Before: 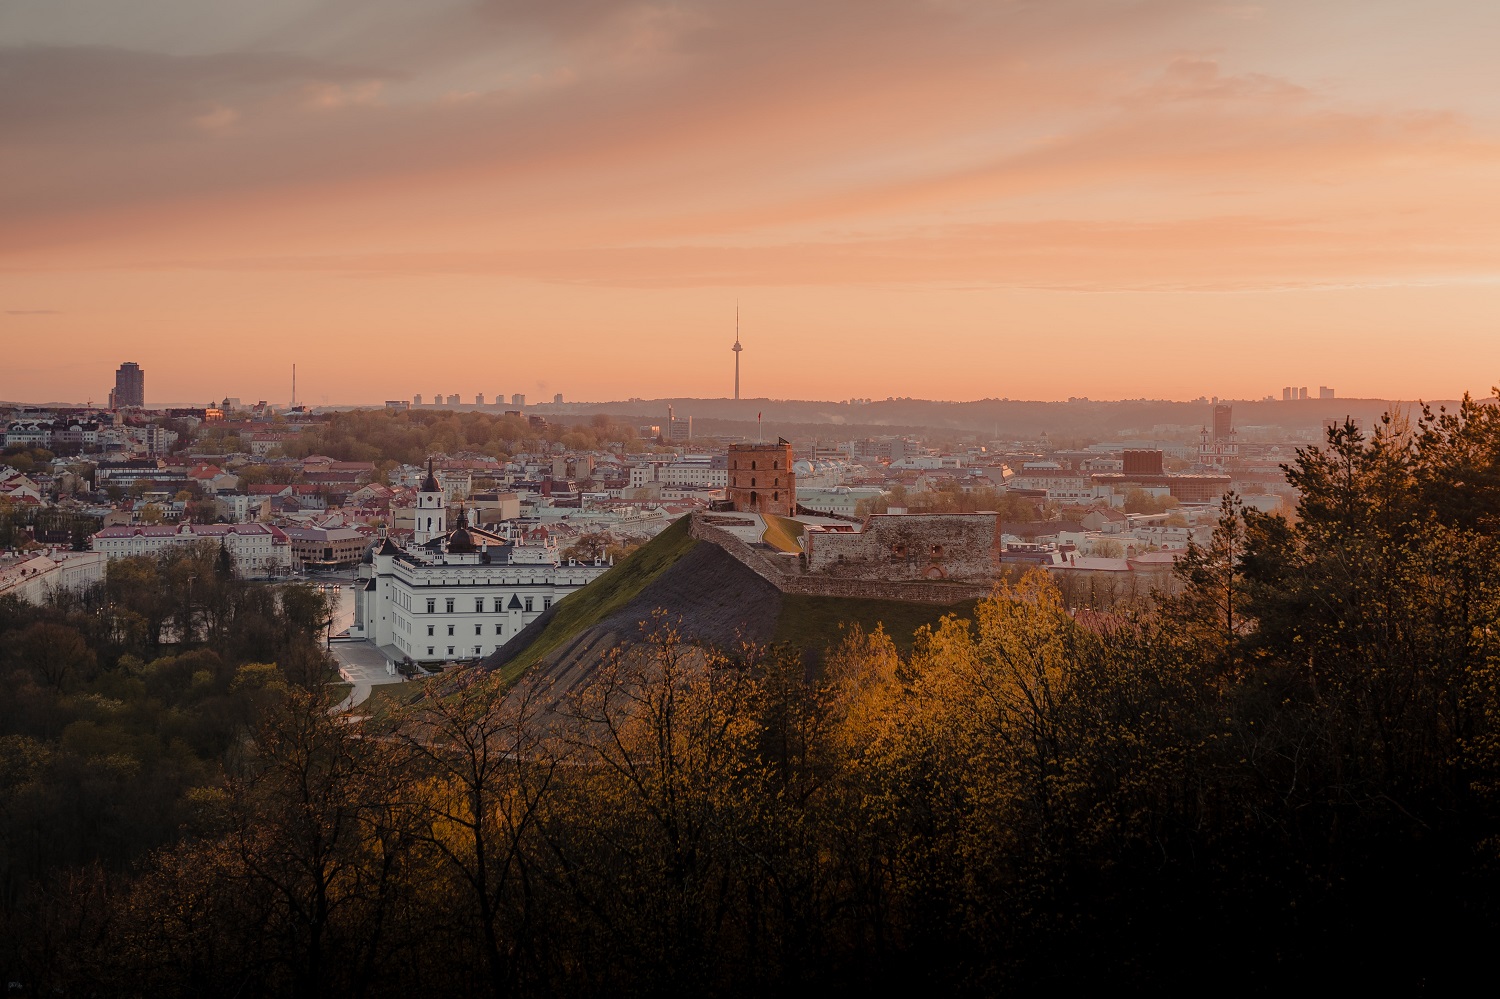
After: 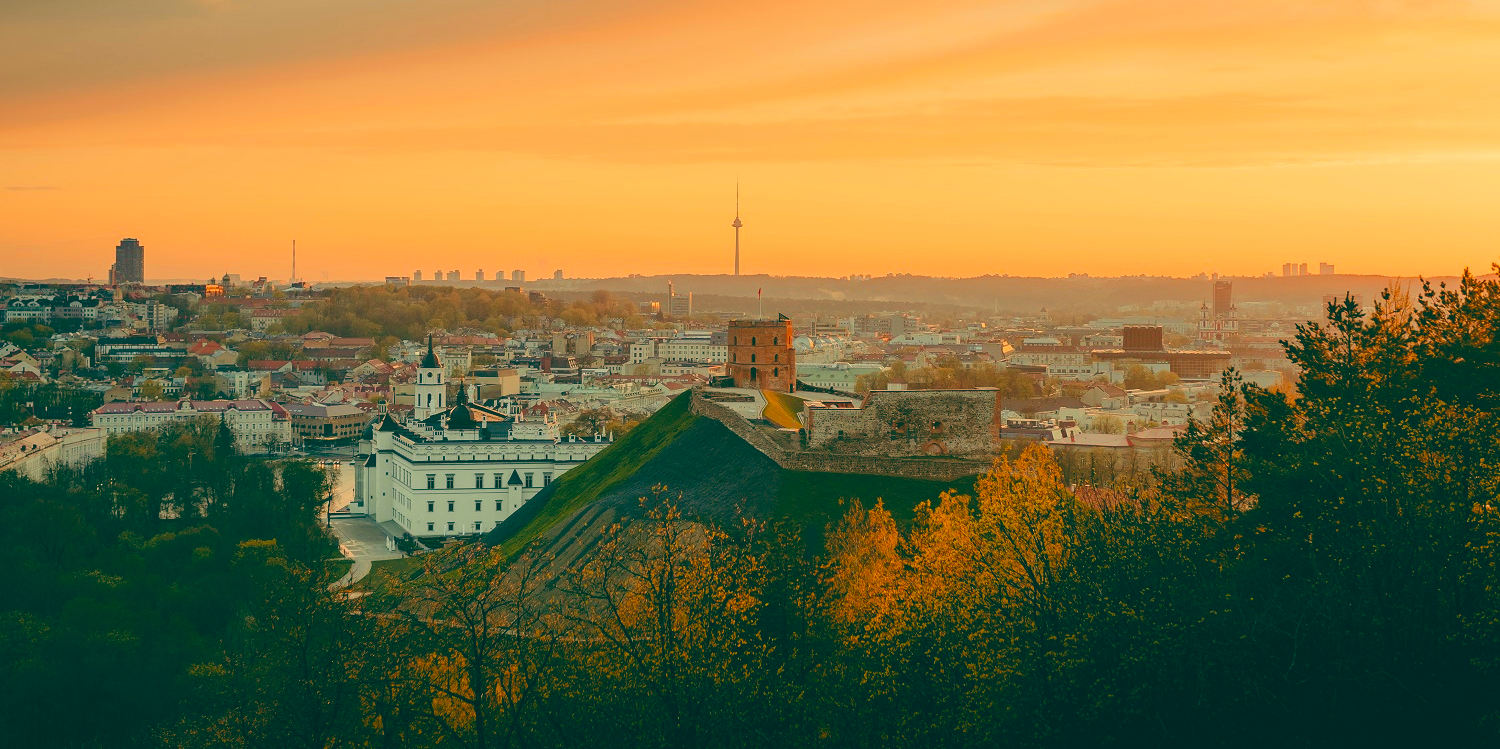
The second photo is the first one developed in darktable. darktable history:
contrast brightness saturation: contrast 0.2, brightness 0.2, saturation 0.8
color balance: lift [1.005, 0.99, 1.007, 1.01], gamma [1, 1.034, 1.032, 0.966], gain [0.873, 1.055, 1.067, 0.933]
crop and rotate: top 12.5%, bottom 12.5%
